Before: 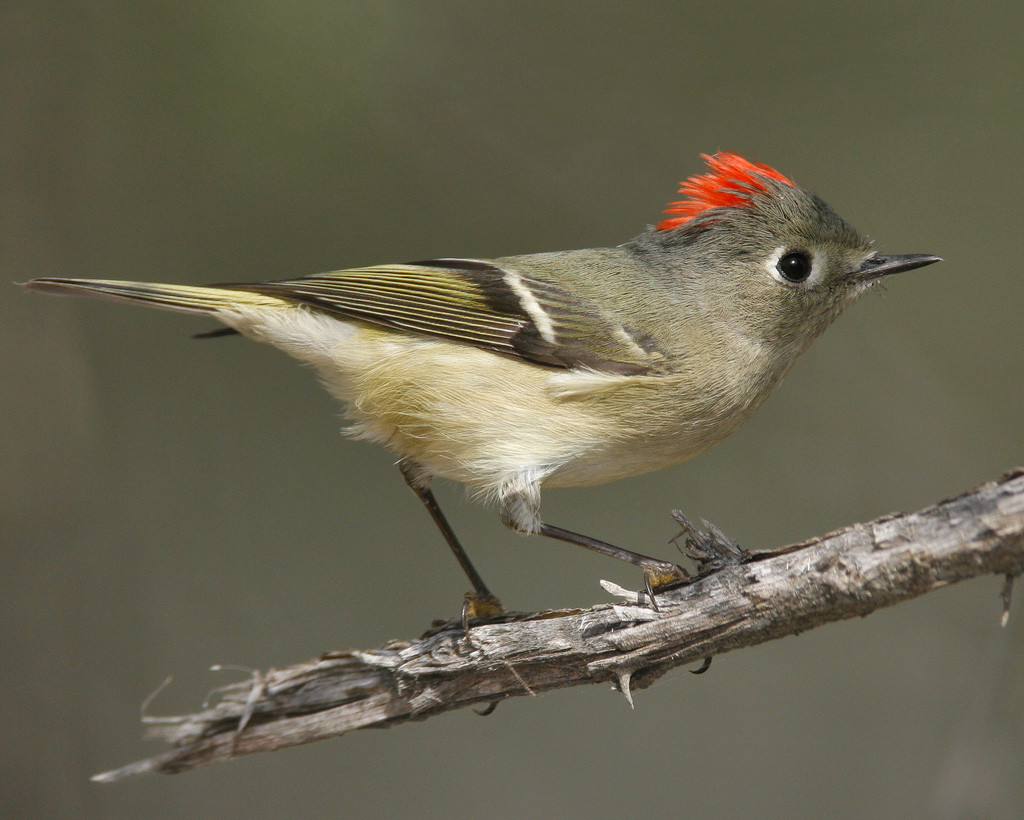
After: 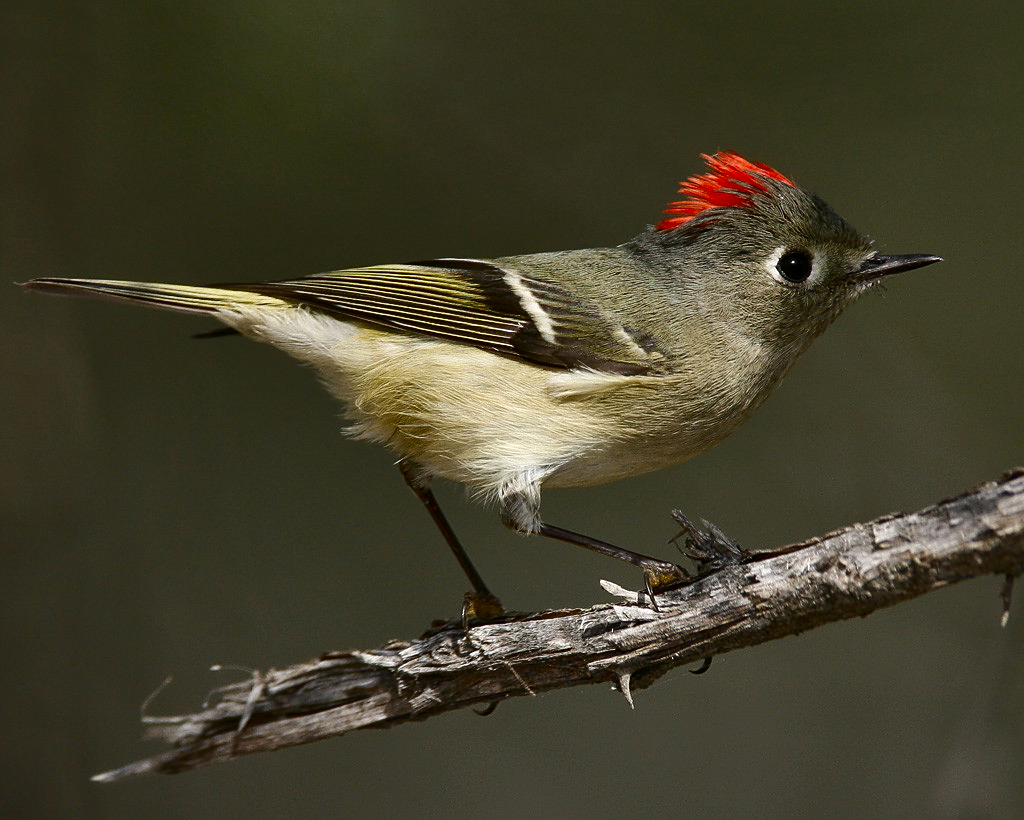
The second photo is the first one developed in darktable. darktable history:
contrast brightness saturation: contrast 0.19, brightness -0.24, saturation 0.11
sharpen: radius 1.864, amount 0.398, threshold 1.271
